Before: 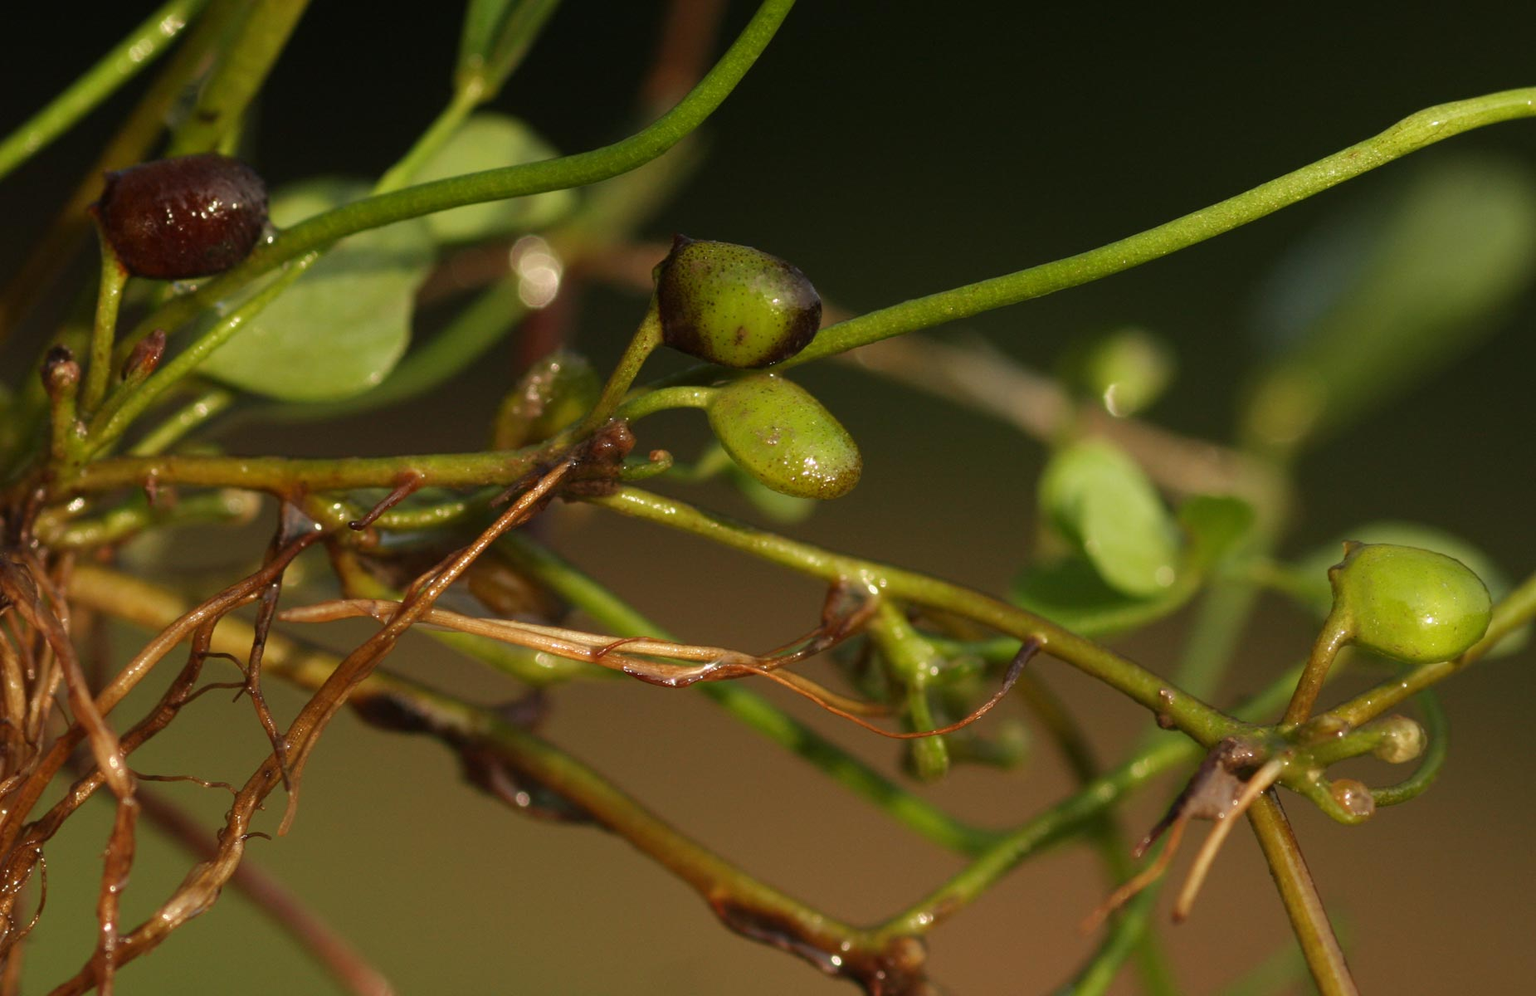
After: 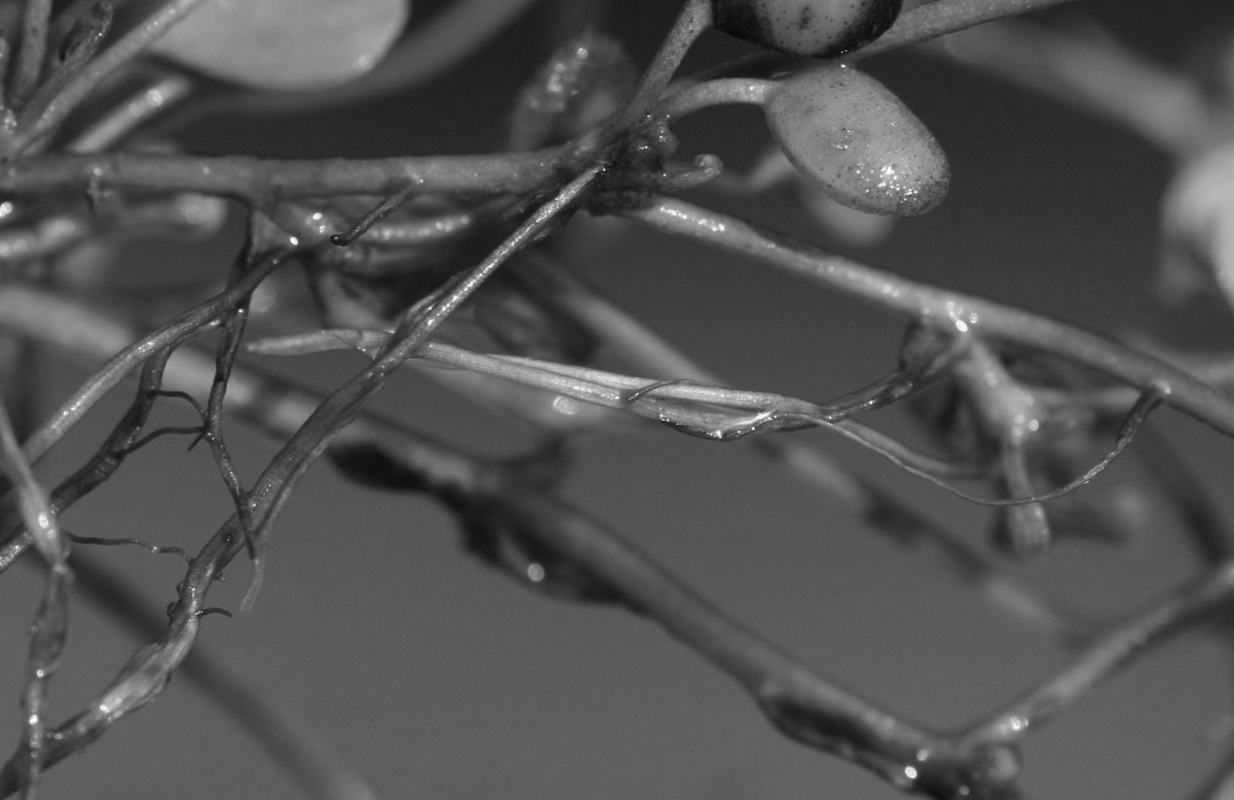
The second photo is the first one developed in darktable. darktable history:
crop and rotate: angle -0.82°, left 3.85%, top 31.828%, right 27.992%
monochrome: on, module defaults
